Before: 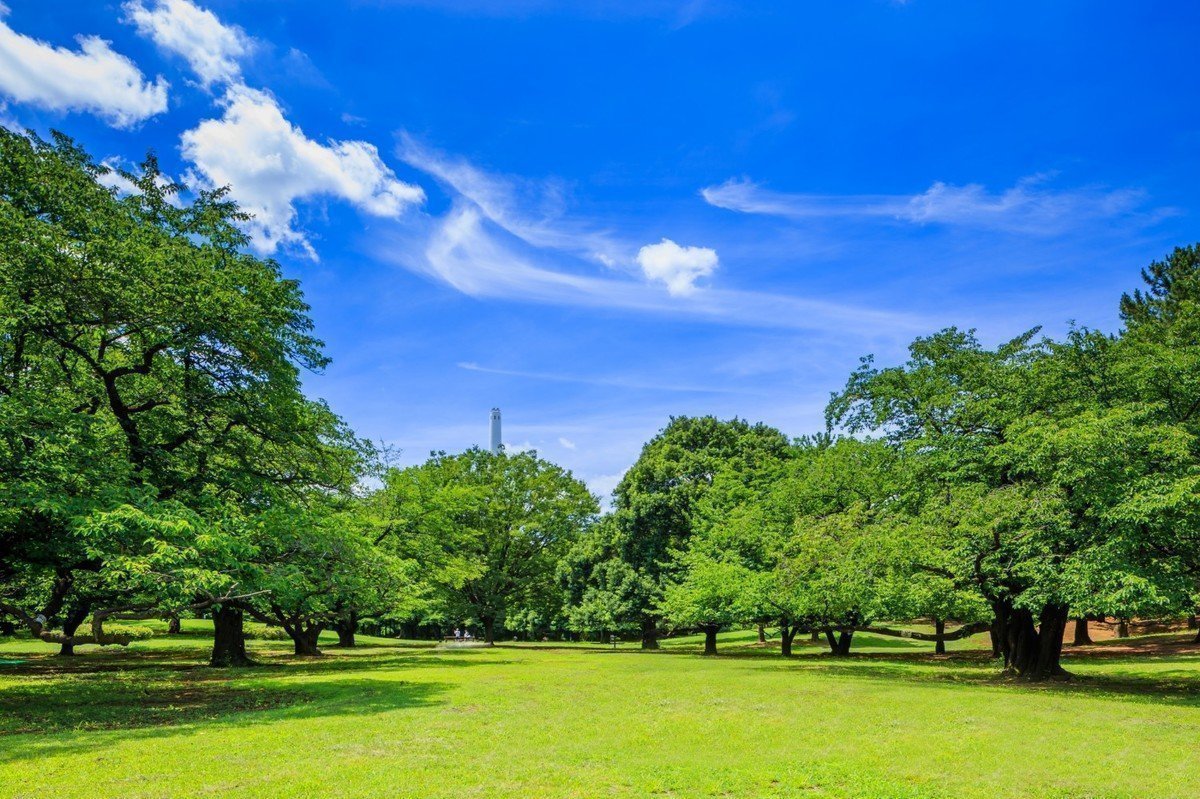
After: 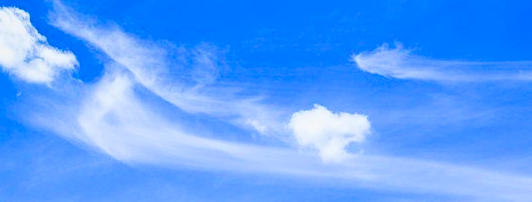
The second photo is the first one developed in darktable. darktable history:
contrast brightness saturation: contrast 0.083, saturation 0.016
tone curve: curves: ch0 [(0, 0) (0.003, 0.025) (0.011, 0.025) (0.025, 0.025) (0.044, 0.026) (0.069, 0.033) (0.1, 0.053) (0.136, 0.078) (0.177, 0.108) (0.224, 0.153) (0.277, 0.213) (0.335, 0.286) (0.399, 0.372) (0.468, 0.467) (0.543, 0.565) (0.623, 0.675) (0.709, 0.775) (0.801, 0.863) (0.898, 0.936) (1, 1)], preserve colors none
crop: left 29.005%, top 16.844%, right 26.653%, bottom 57.837%
